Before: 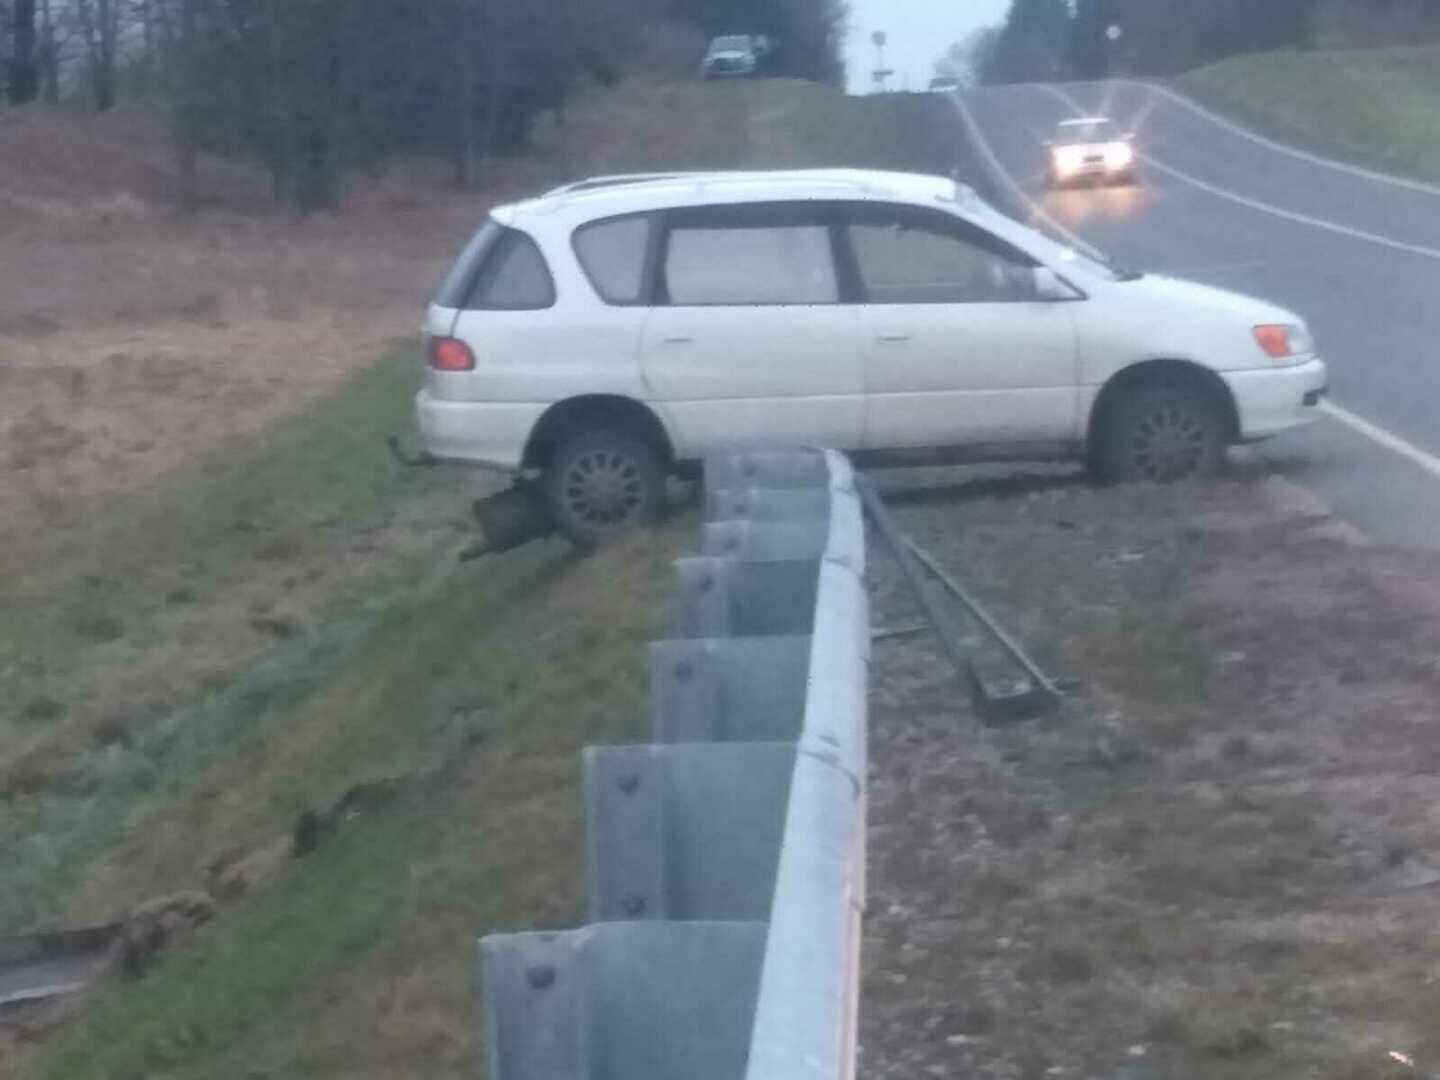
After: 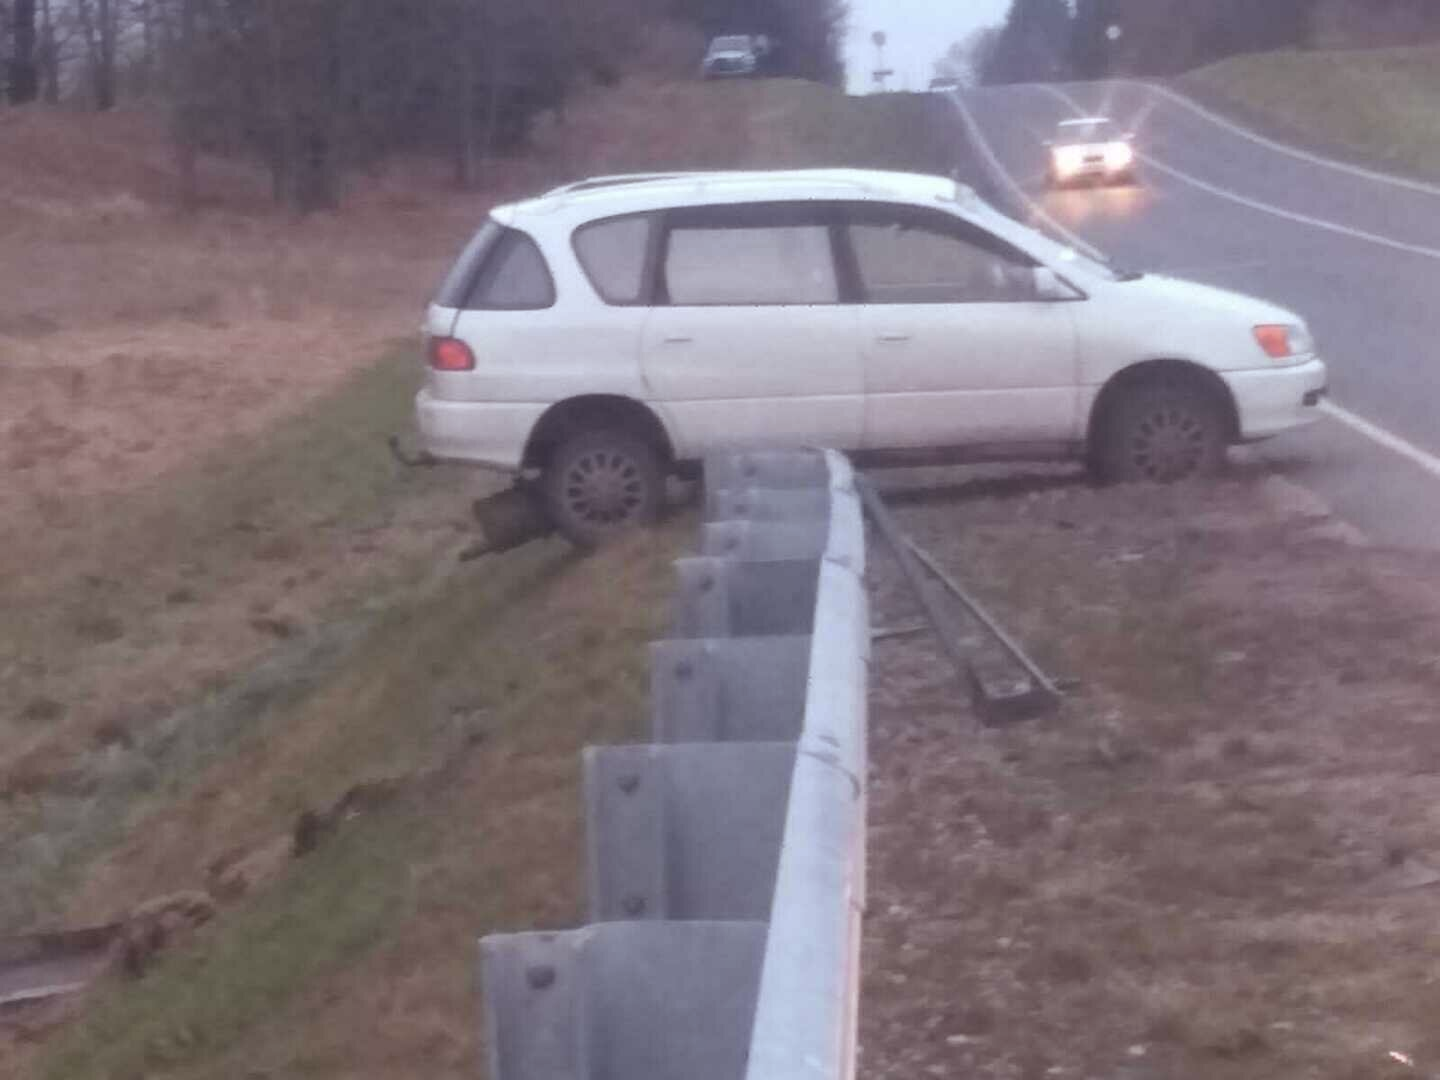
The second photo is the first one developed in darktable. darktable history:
levels: mode automatic, gray 50.8%
rgb levels: mode RGB, independent channels, levels [[0, 0.474, 1], [0, 0.5, 1], [0, 0.5, 1]]
tone equalizer: on, module defaults
